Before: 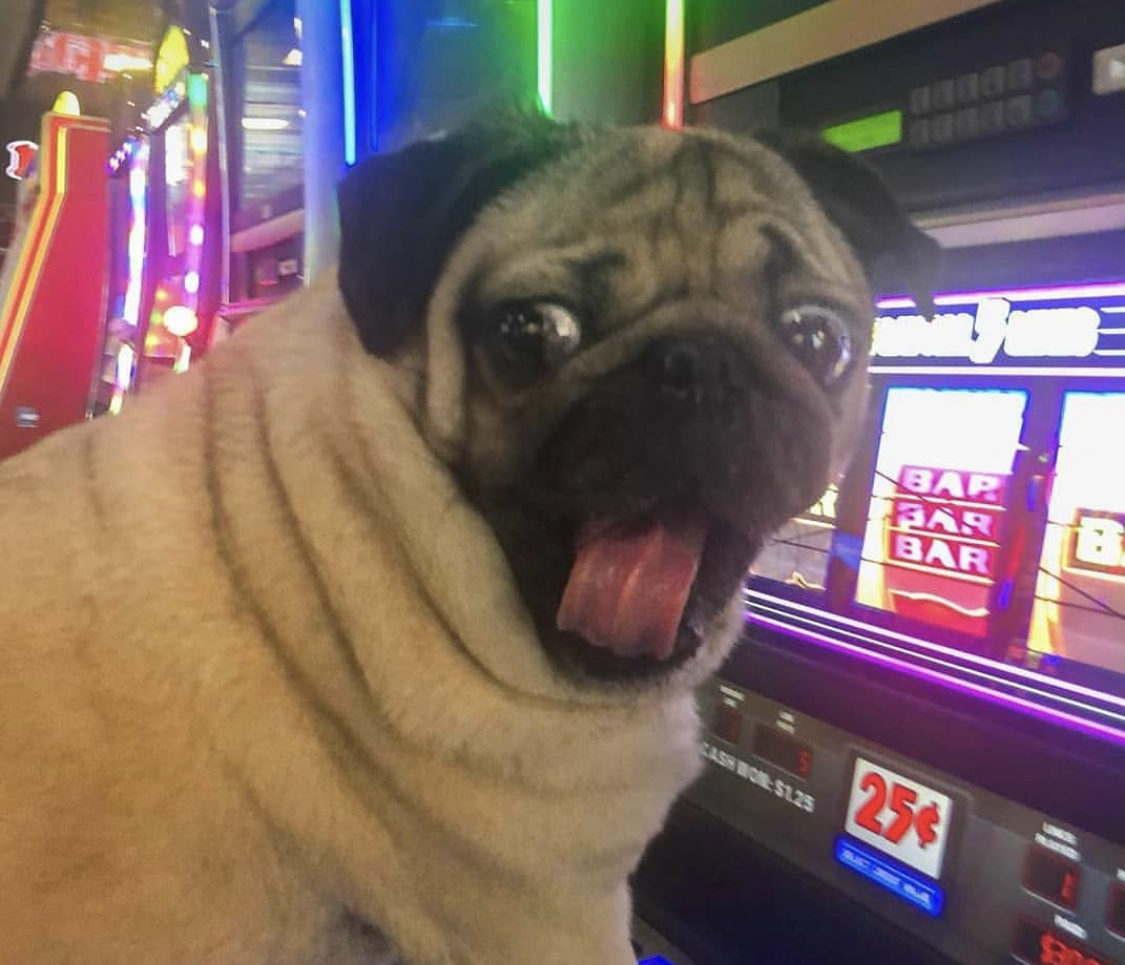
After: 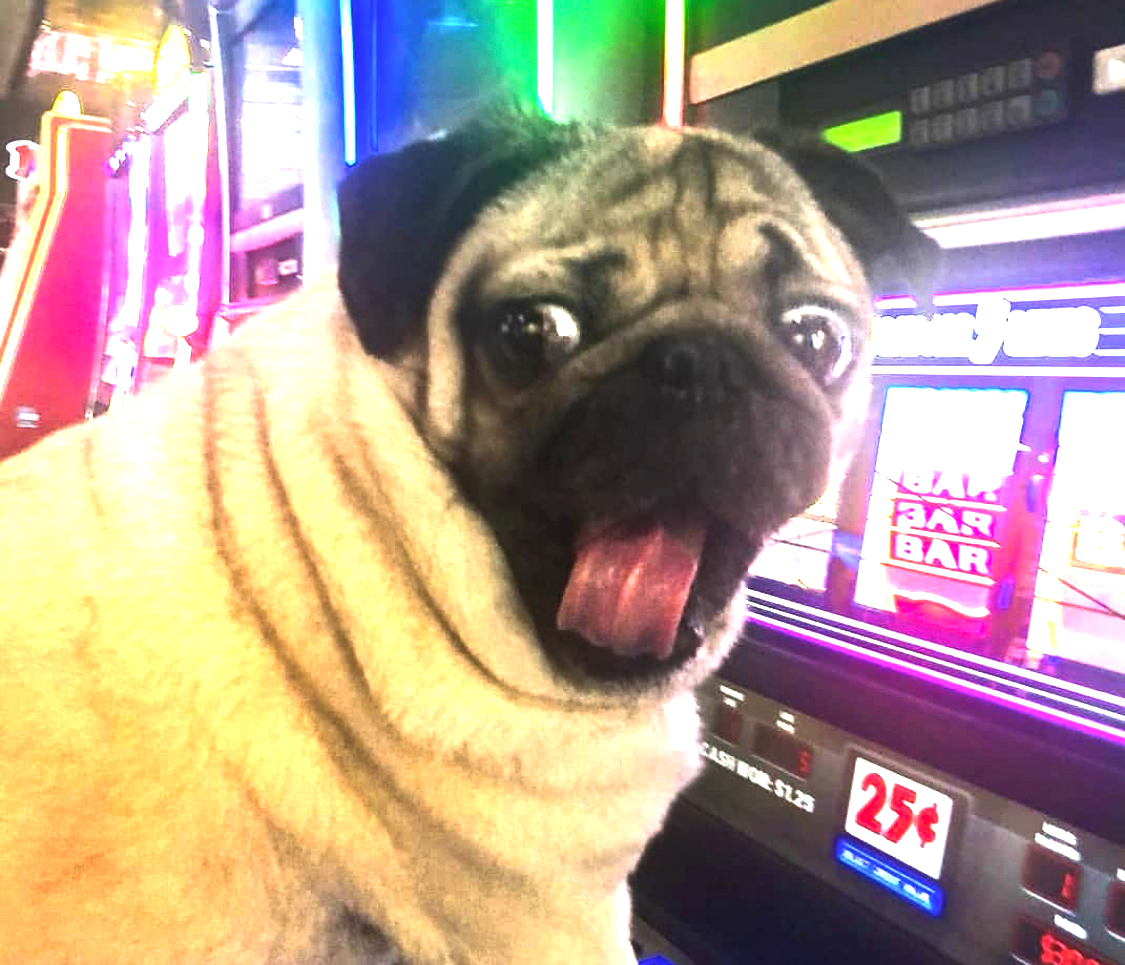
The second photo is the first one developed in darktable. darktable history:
color balance rgb: linear chroma grading › shadows -2.002%, linear chroma grading › highlights -14.931%, linear chroma grading › global chroma -9.574%, linear chroma grading › mid-tones -9.585%, perceptual saturation grading › global saturation 0.197%, perceptual brilliance grading › global brilliance 29.799%, perceptual brilliance grading › highlights 49.566%, perceptual brilliance grading › mid-tones 50.345%, perceptual brilliance grading › shadows -21.687%, global vibrance 20%
